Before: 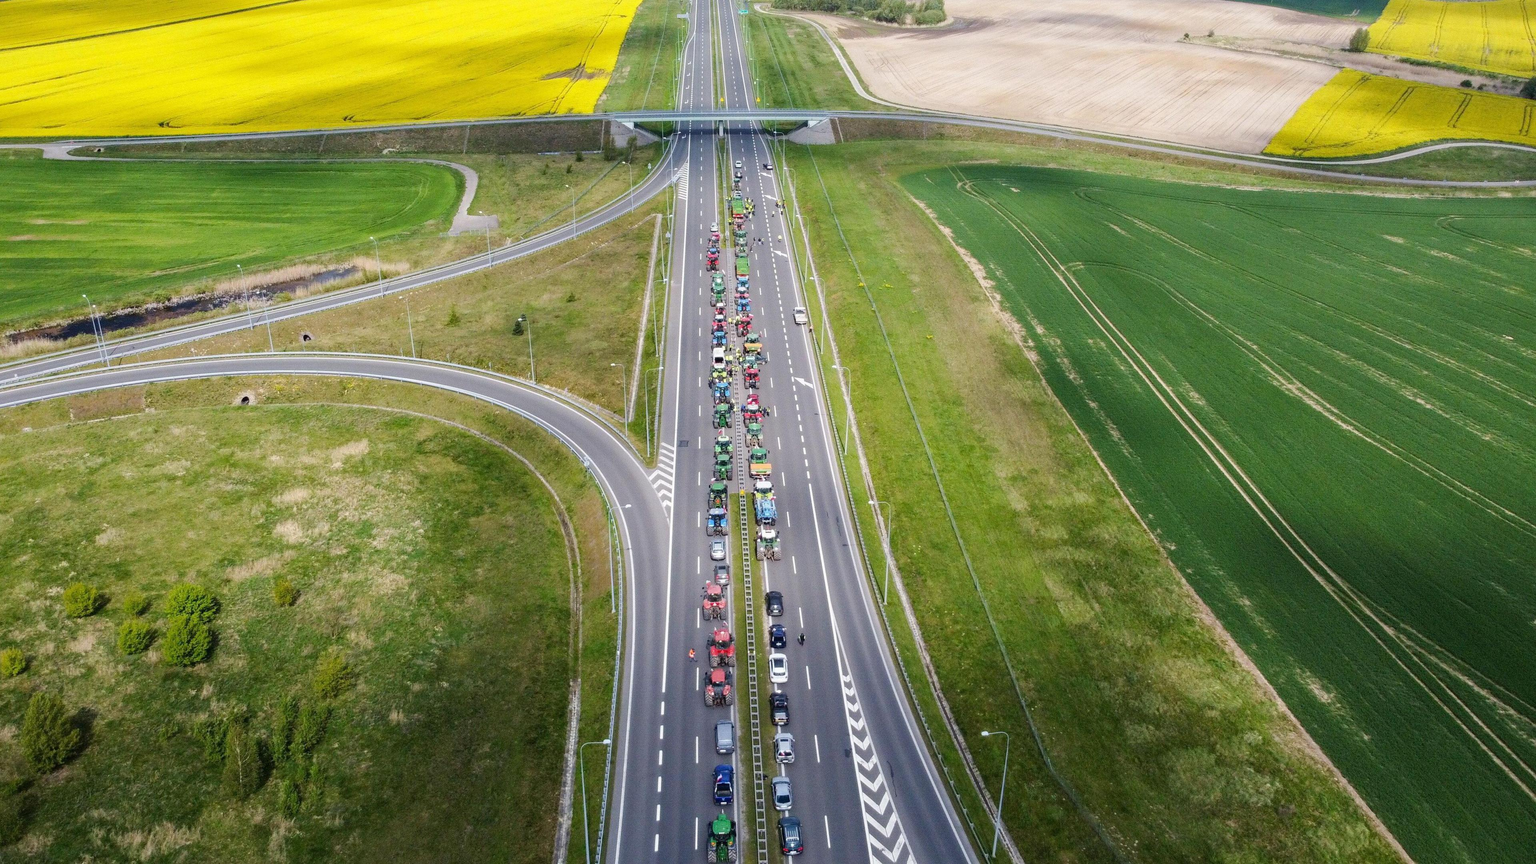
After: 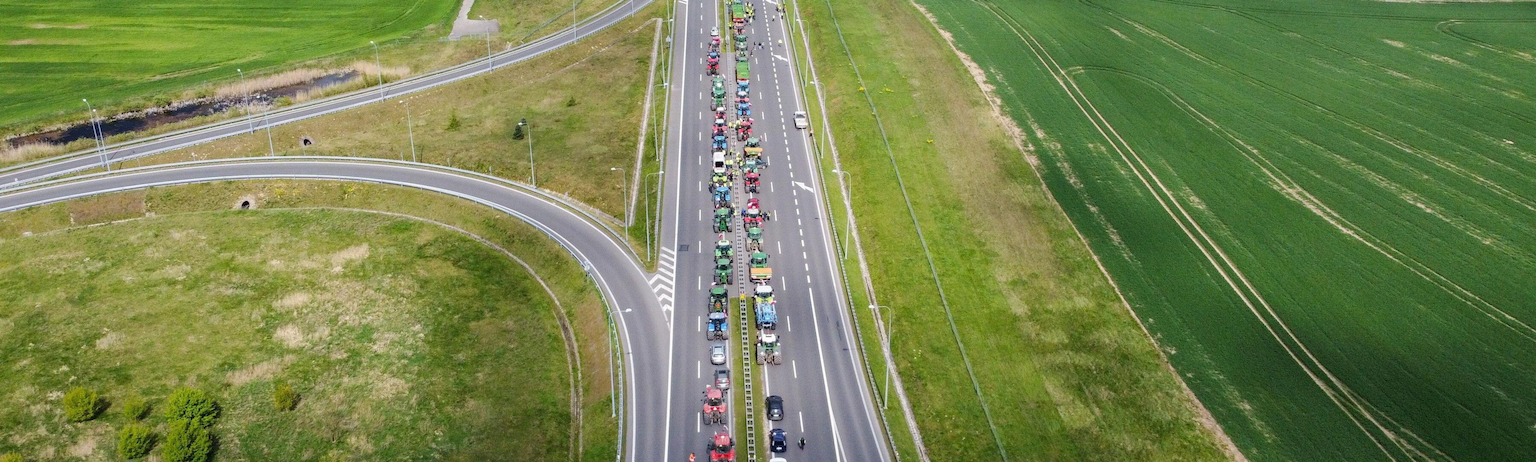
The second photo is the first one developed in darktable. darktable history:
crop and rotate: top 22.721%, bottom 23.795%
